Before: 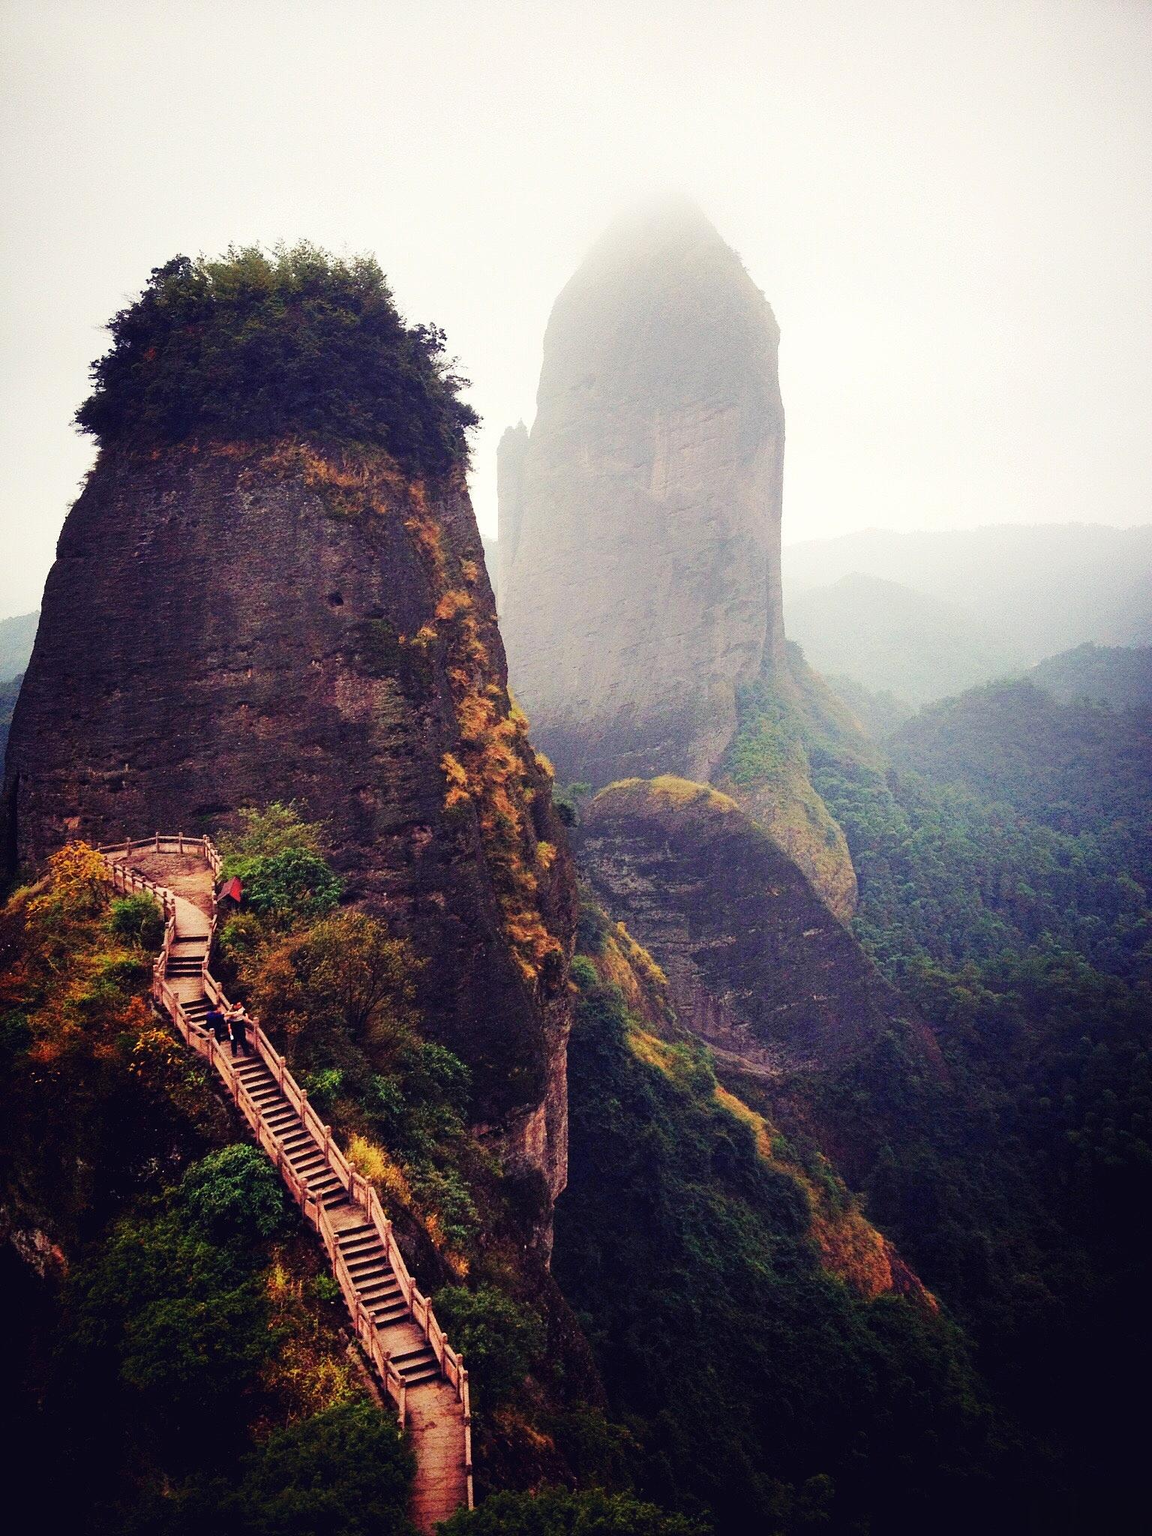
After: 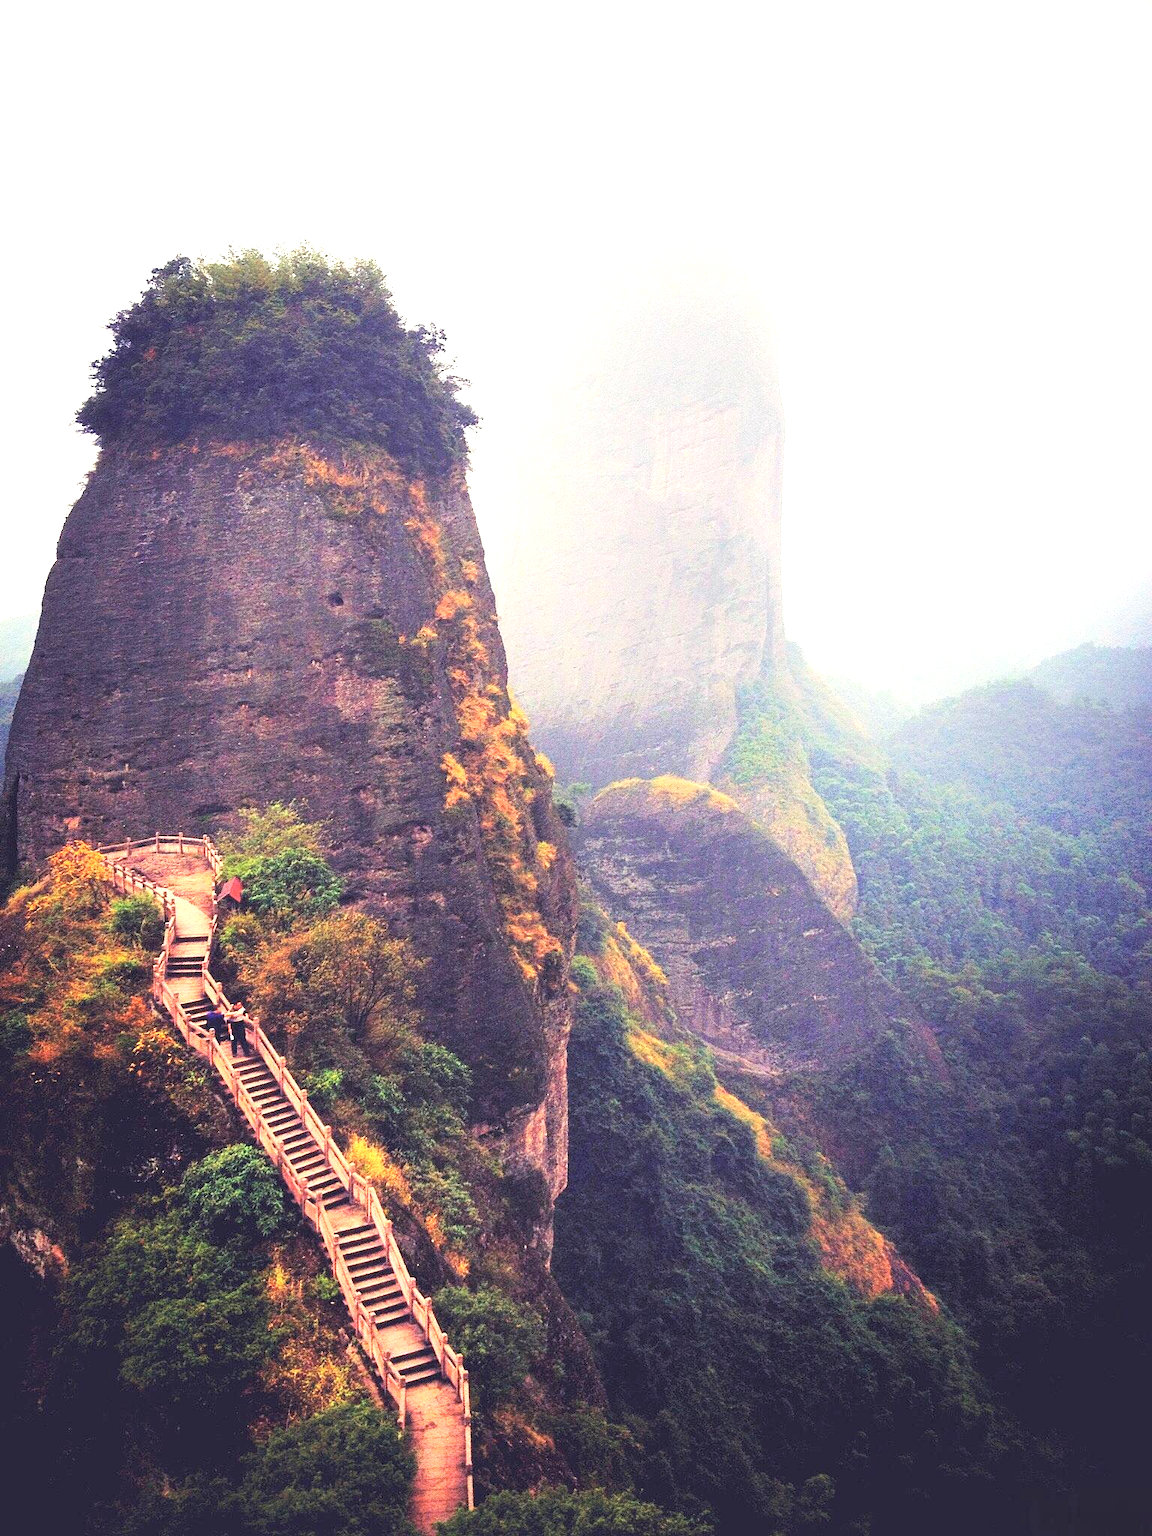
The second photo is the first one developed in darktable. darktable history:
contrast brightness saturation: brightness 0.282
exposure: black level correction -0.001, exposure 0.9 EV, compensate highlight preservation false
